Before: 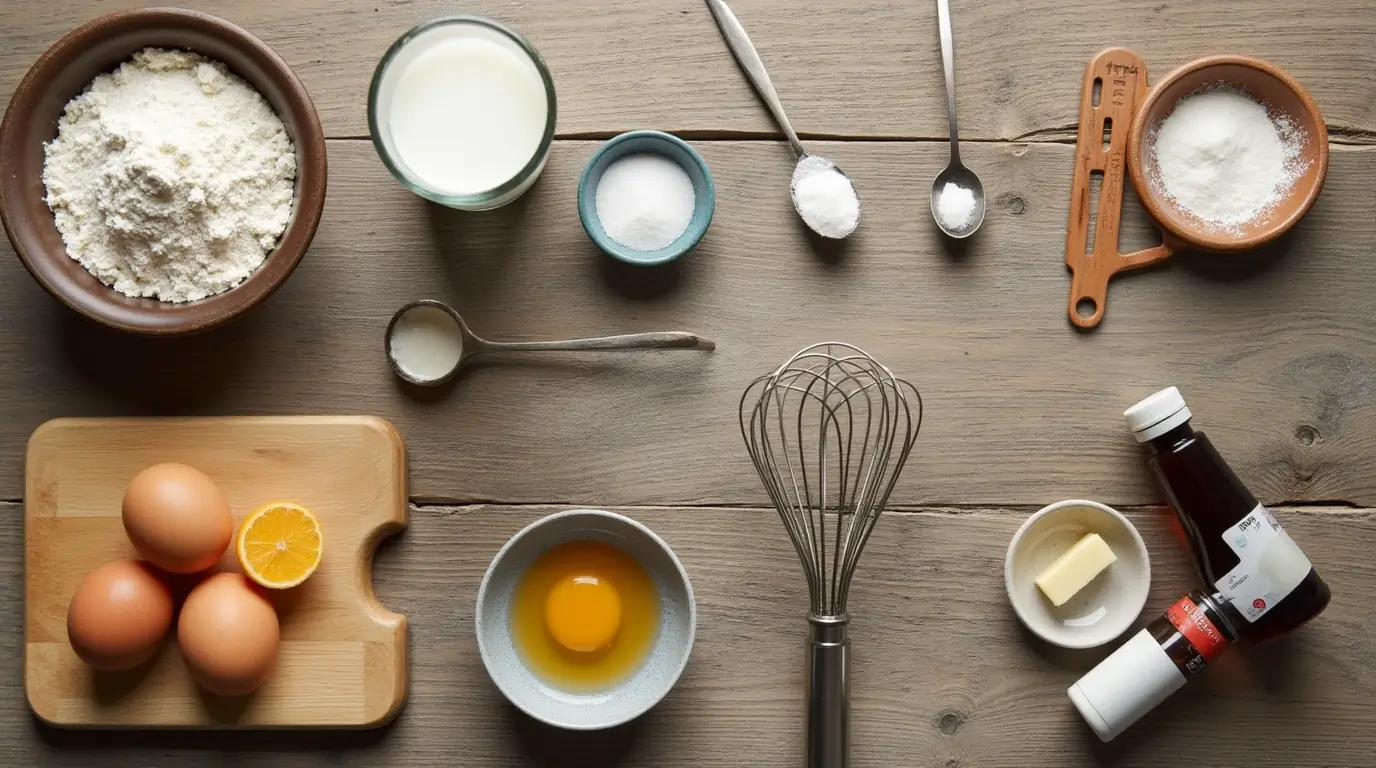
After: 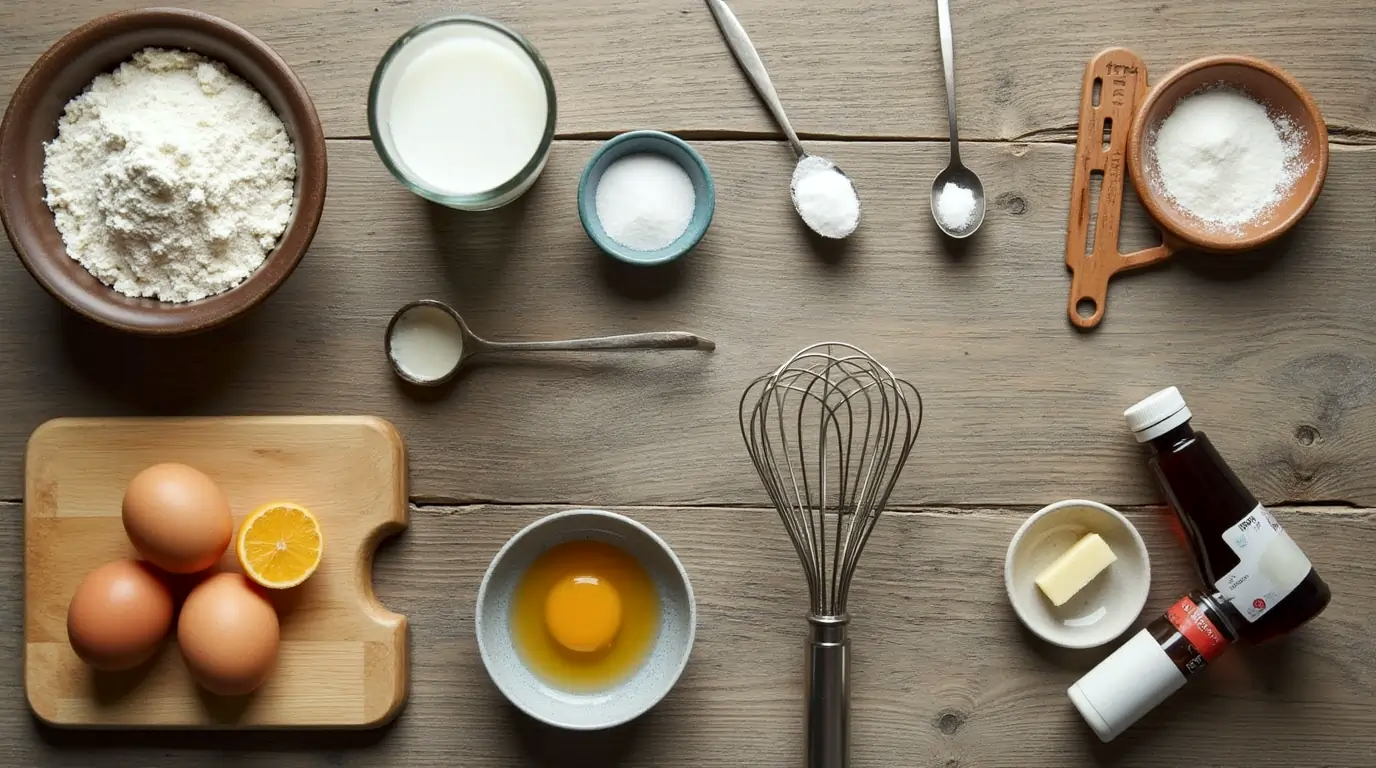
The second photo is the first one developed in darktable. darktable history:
local contrast: mode bilateral grid, contrast 20, coarseness 50, detail 120%, midtone range 0.2
white balance: red 0.978, blue 0.999
